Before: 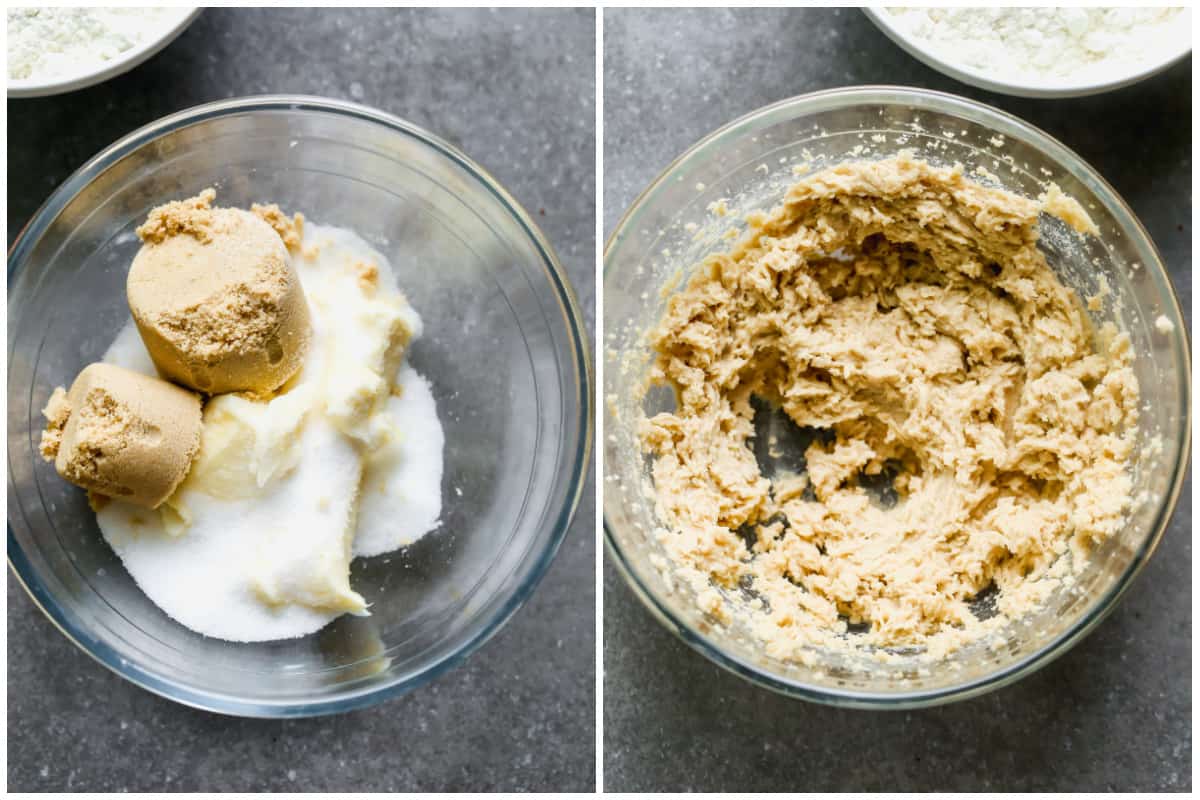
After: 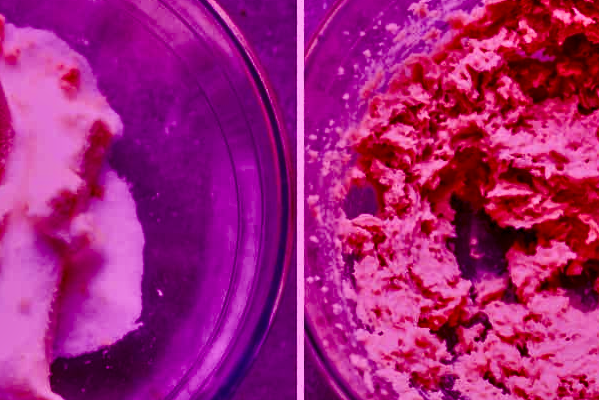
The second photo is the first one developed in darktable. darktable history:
shadows and highlights: radius 100.41, shadows 50.55, highlights -64.36, highlights color adjustment 49.82%, soften with gaussian
color balance: mode lift, gamma, gain (sRGB), lift [1, 1, 0.101, 1]
contrast equalizer: octaves 7, y [[0.6 ×6], [0.55 ×6], [0 ×6], [0 ×6], [0 ×6]], mix 0.29
crop: left 25%, top 25%, right 25%, bottom 25%
white balance: red 1.188, blue 1.11
contrast brightness saturation: contrast 0.2, brightness -0.11, saturation 0.1
tone equalizer: -8 EV -0.002 EV, -7 EV 0.005 EV, -6 EV -0.008 EV, -5 EV 0.007 EV, -4 EV -0.042 EV, -3 EV -0.233 EV, -2 EV -0.662 EV, -1 EV -0.983 EV, +0 EV -0.969 EV, smoothing diameter 2%, edges refinement/feathering 20, mask exposure compensation -1.57 EV, filter diffusion 5
